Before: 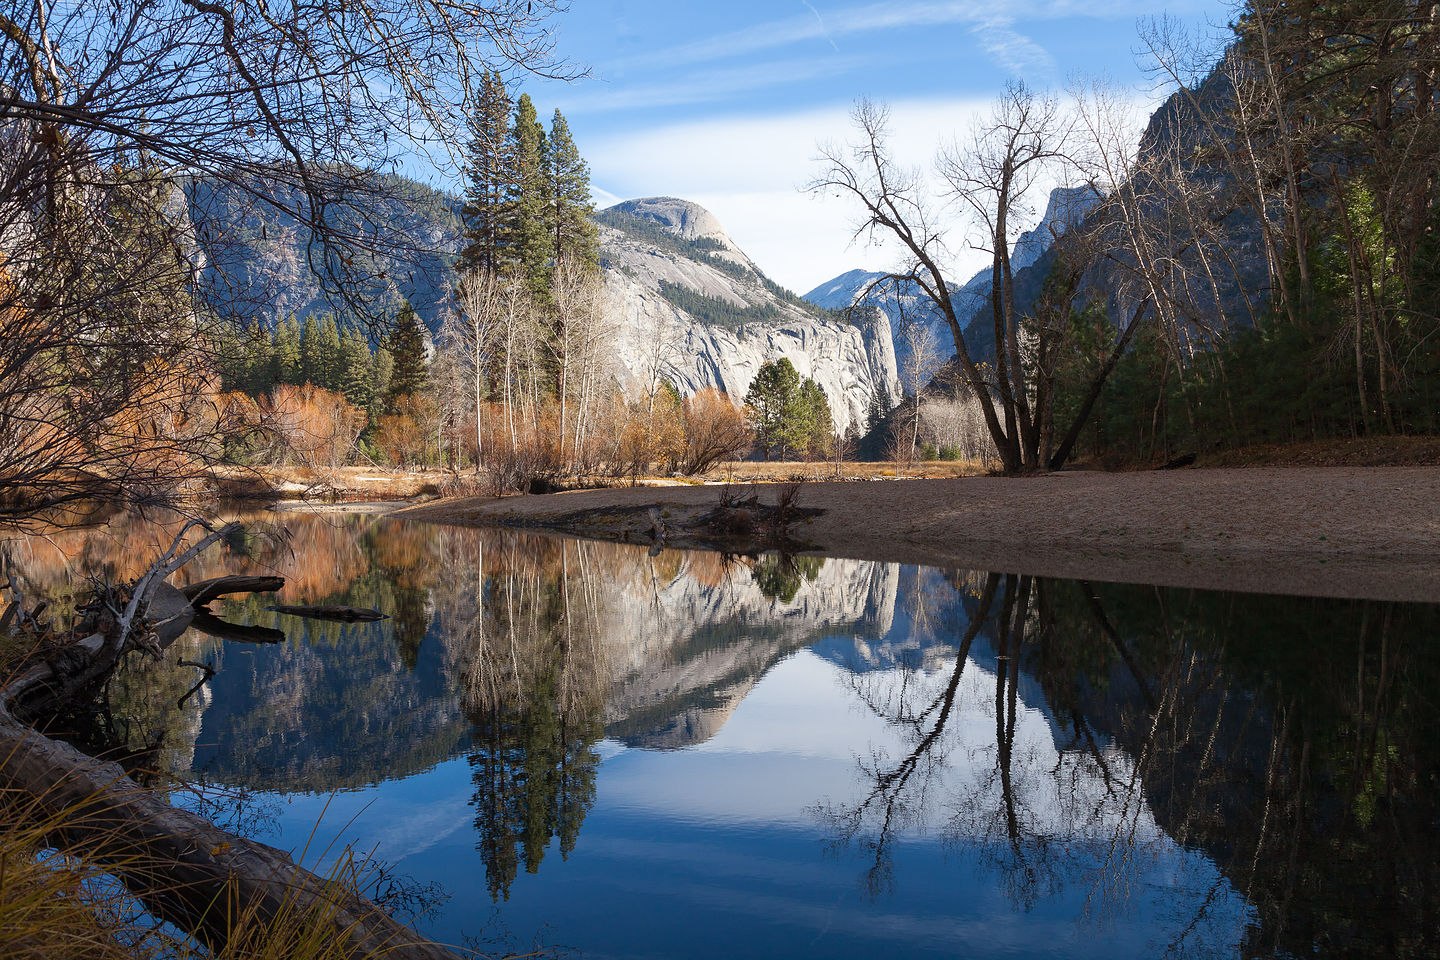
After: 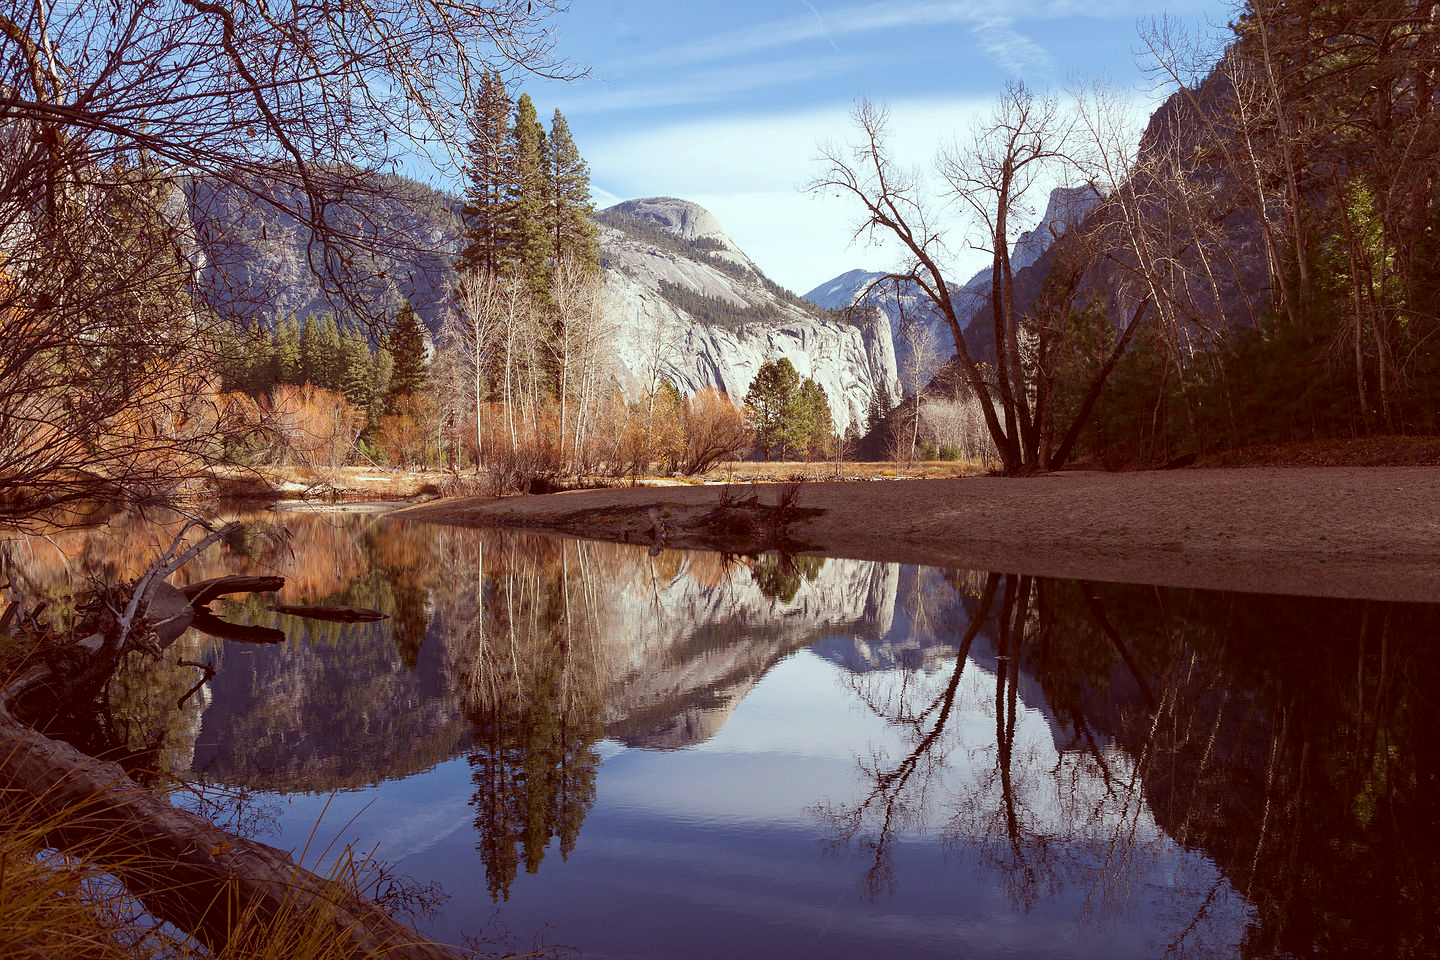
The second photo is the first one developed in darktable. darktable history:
contrast brightness saturation: contrast 0.01, saturation -0.05
color correction: highlights a* -7.23, highlights b* -0.161, shadows a* 20.08, shadows b* 11.73
